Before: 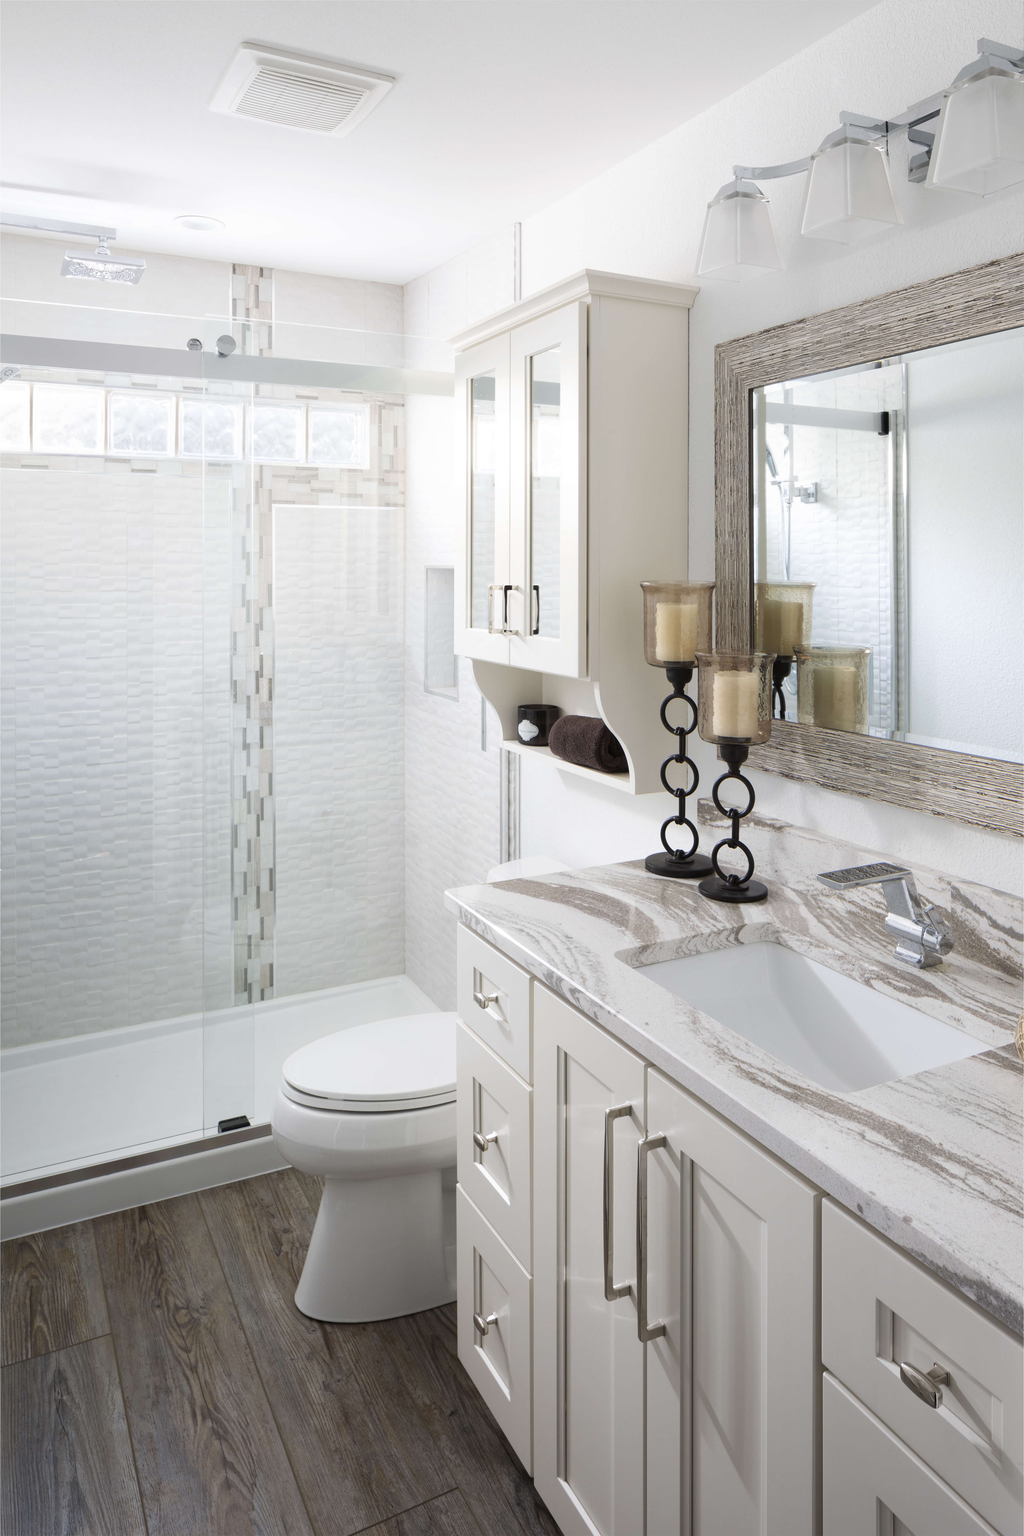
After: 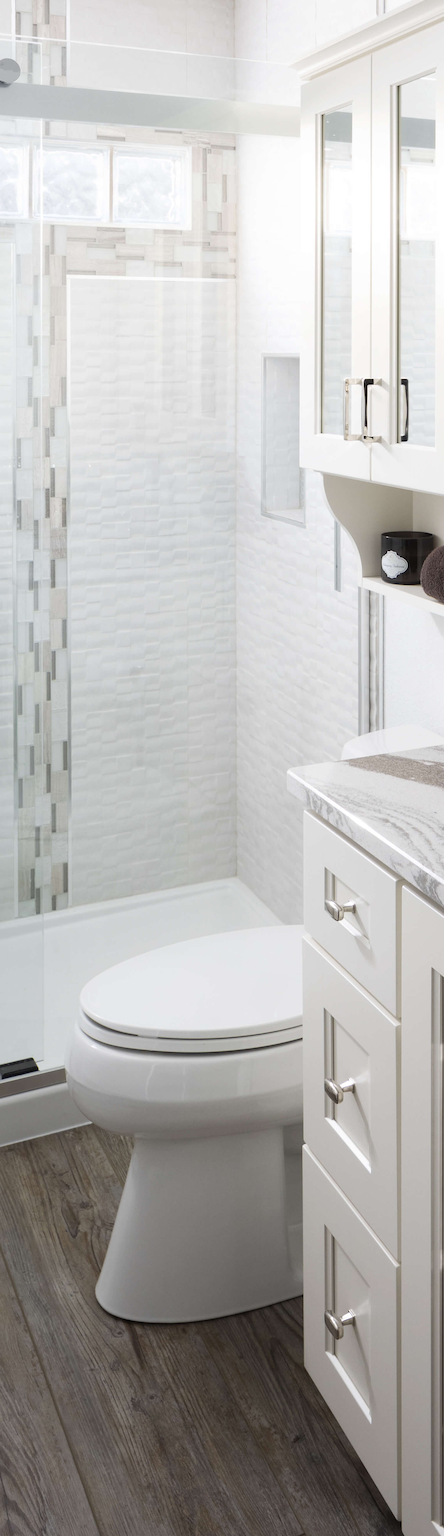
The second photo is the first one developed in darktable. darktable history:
sharpen: radius 1.5, amount 0.39, threshold 1.652
crop and rotate: left 21.53%, top 18.881%, right 44.557%, bottom 3.005%
